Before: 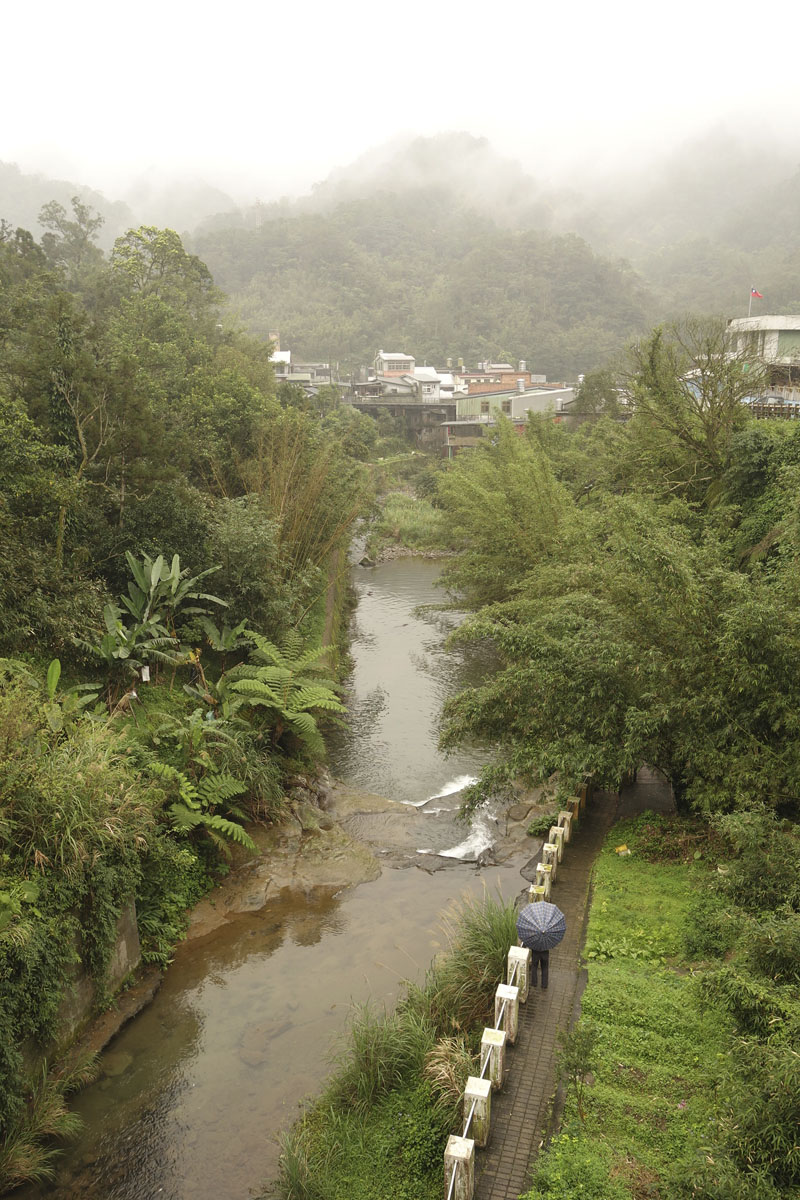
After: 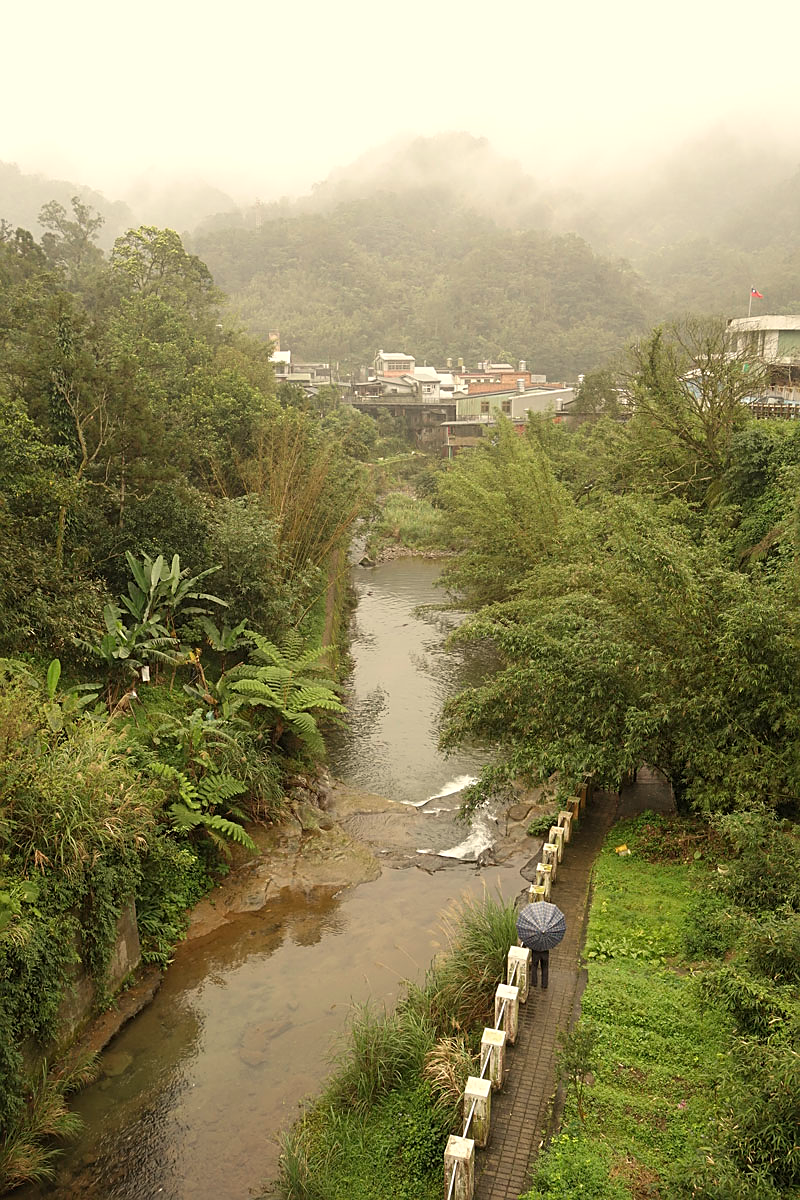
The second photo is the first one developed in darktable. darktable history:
sharpen: on, module defaults
white balance: red 1.029, blue 0.92
